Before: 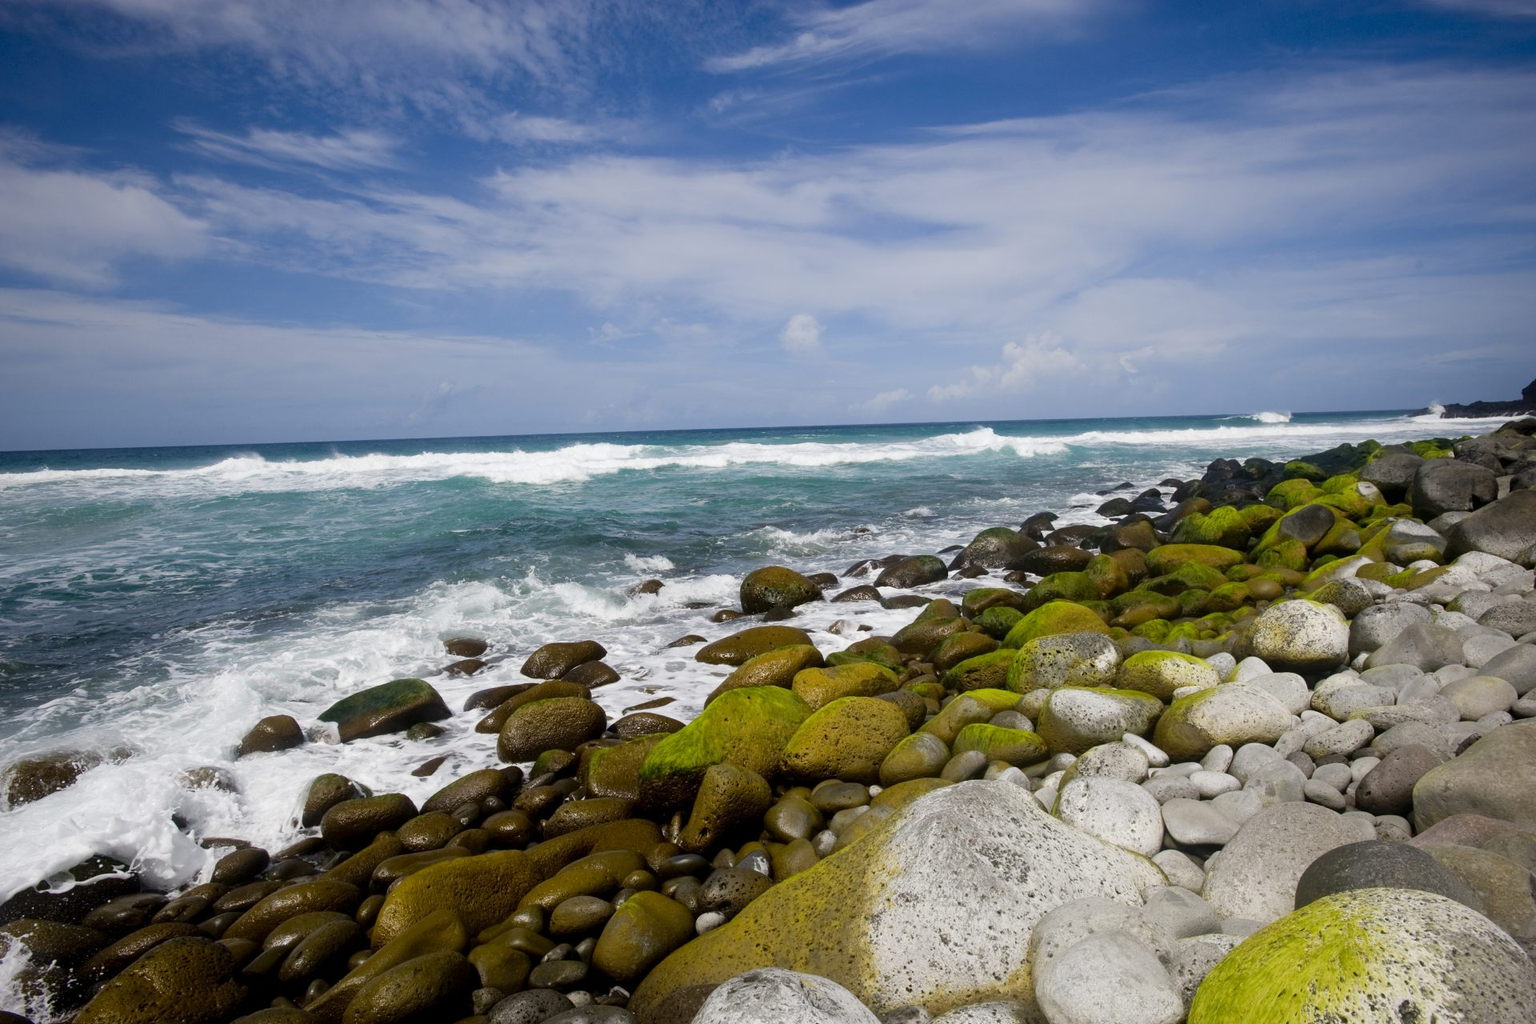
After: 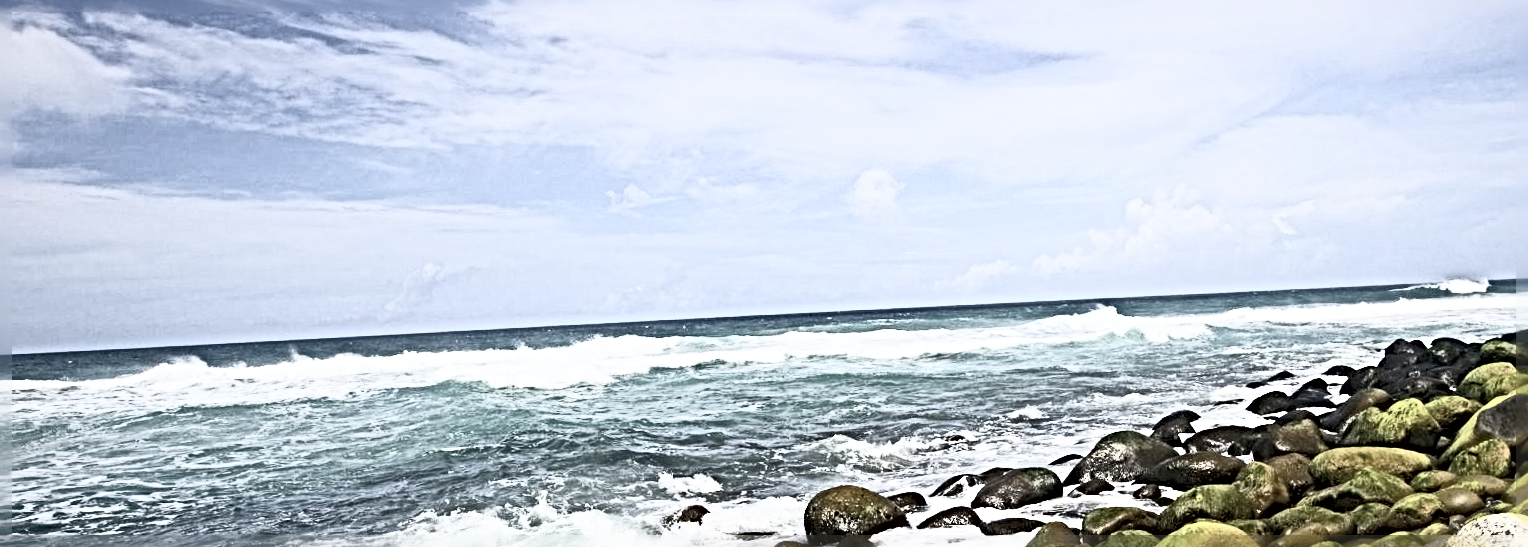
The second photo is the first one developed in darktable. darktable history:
contrast equalizer: octaves 7, y [[0.6 ×6], [0.55 ×6], [0 ×6], [0 ×6], [0 ×6]], mix -0.3
crop: left 7.036%, top 18.398%, right 14.379%, bottom 40.043%
rotate and perspective: rotation -1.17°, automatic cropping off
sharpen: radius 6.3, amount 1.8, threshold 0
contrast brightness saturation: contrast 0.57, brightness 0.57, saturation -0.34
